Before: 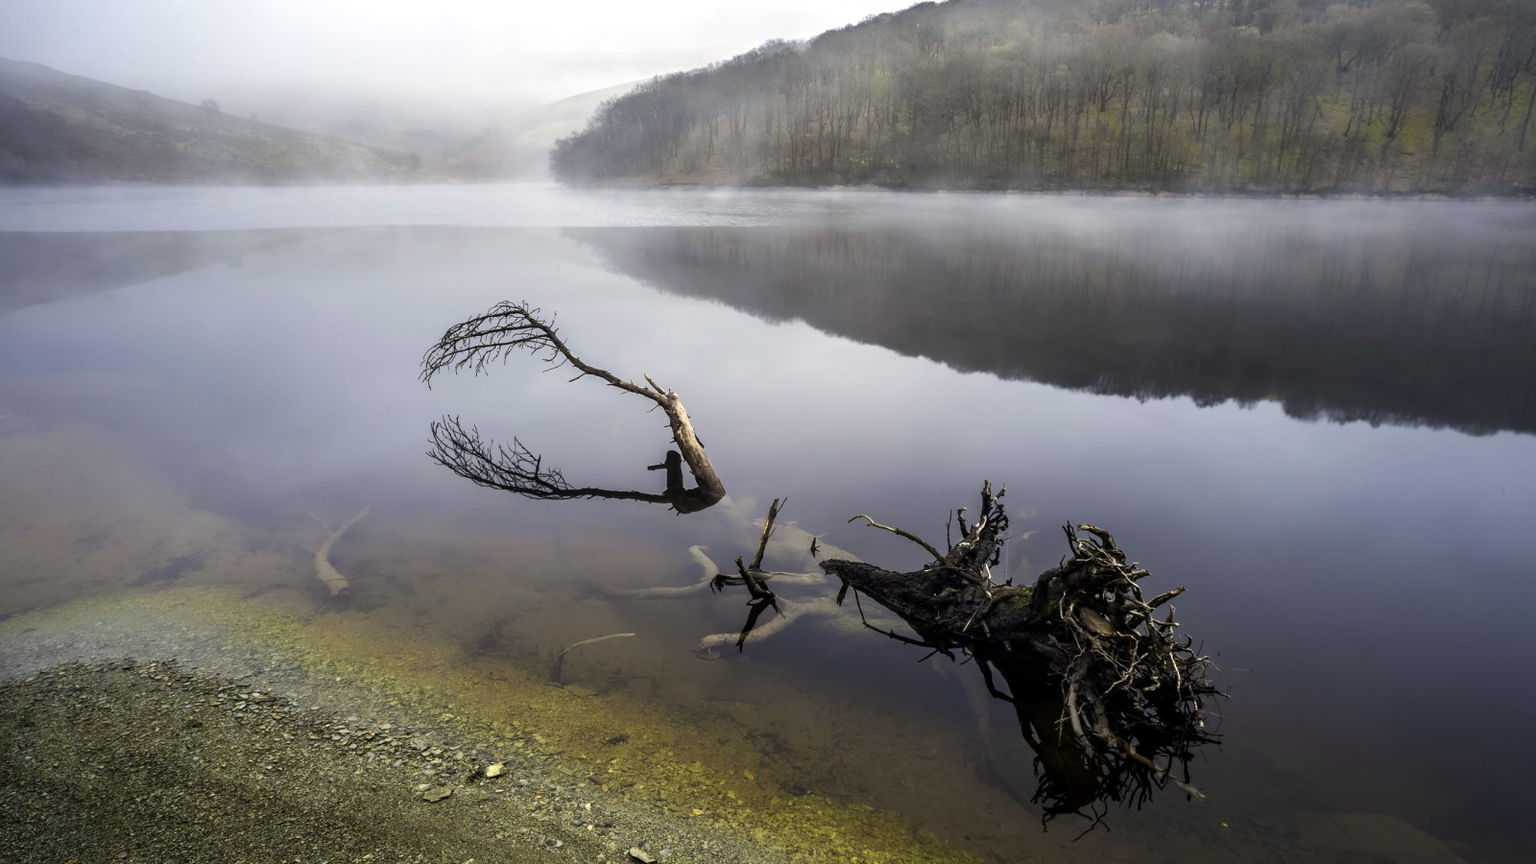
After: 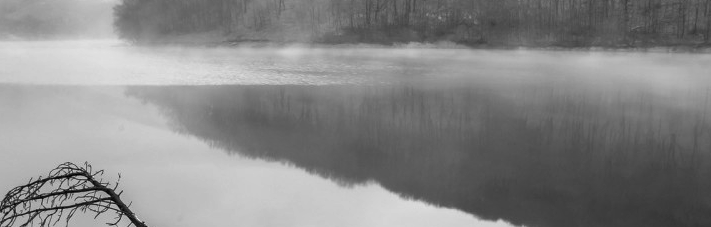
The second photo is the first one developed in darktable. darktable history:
shadows and highlights: low approximation 0.01, soften with gaussian
haze removal: compatibility mode true, adaptive false
crop: left 28.744%, top 16.88%, right 26.778%, bottom 57.806%
color zones: curves: ch1 [(0, -0.394) (0.143, -0.394) (0.286, -0.394) (0.429, -0.392) (0.571, -0.391) (0.714, -0.391) (0.857, -0.391) (1, -0.394)]
